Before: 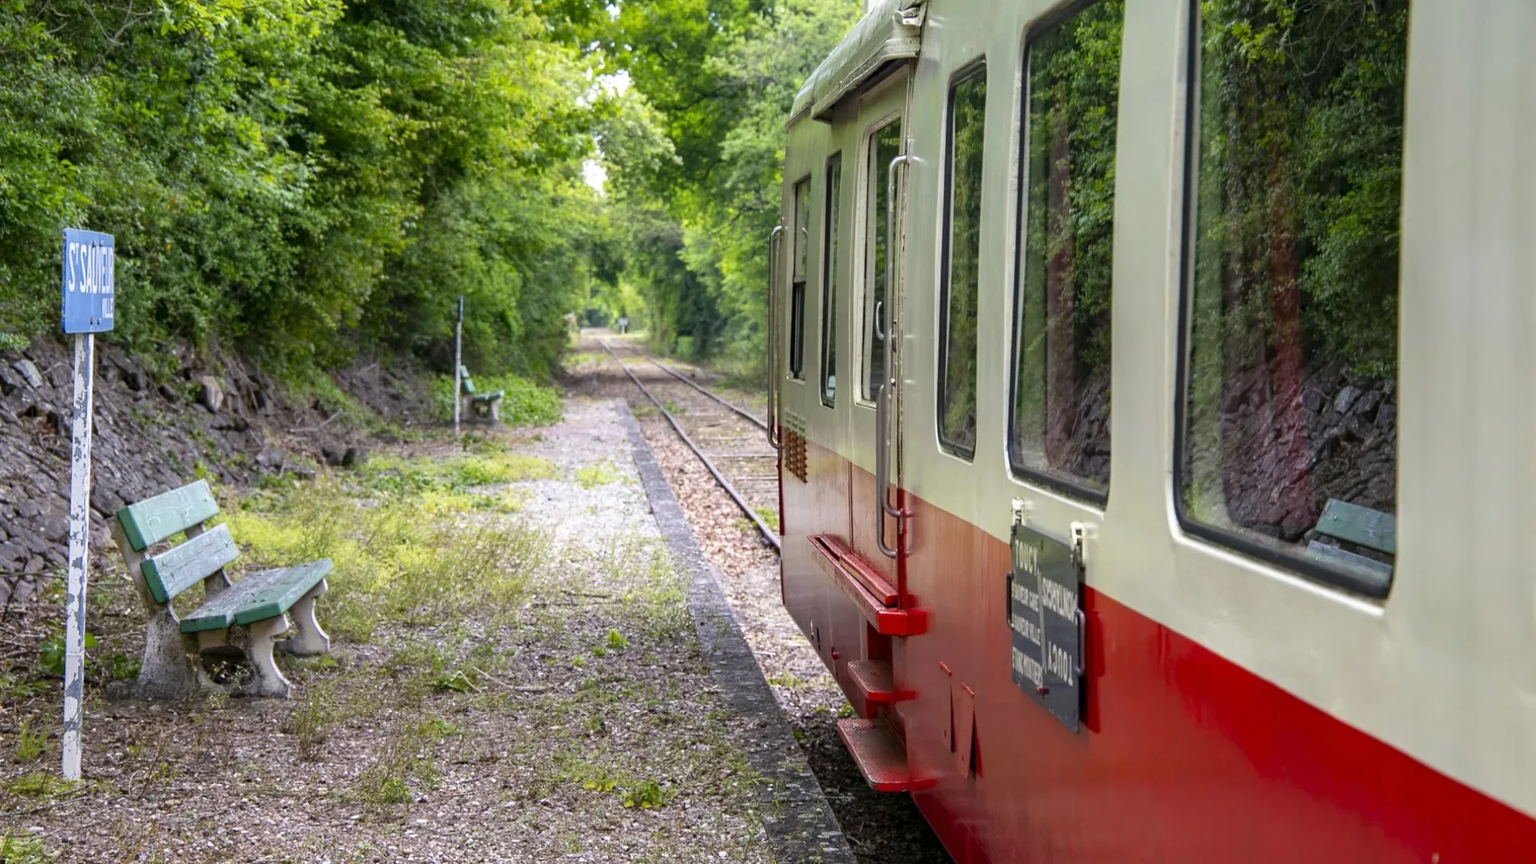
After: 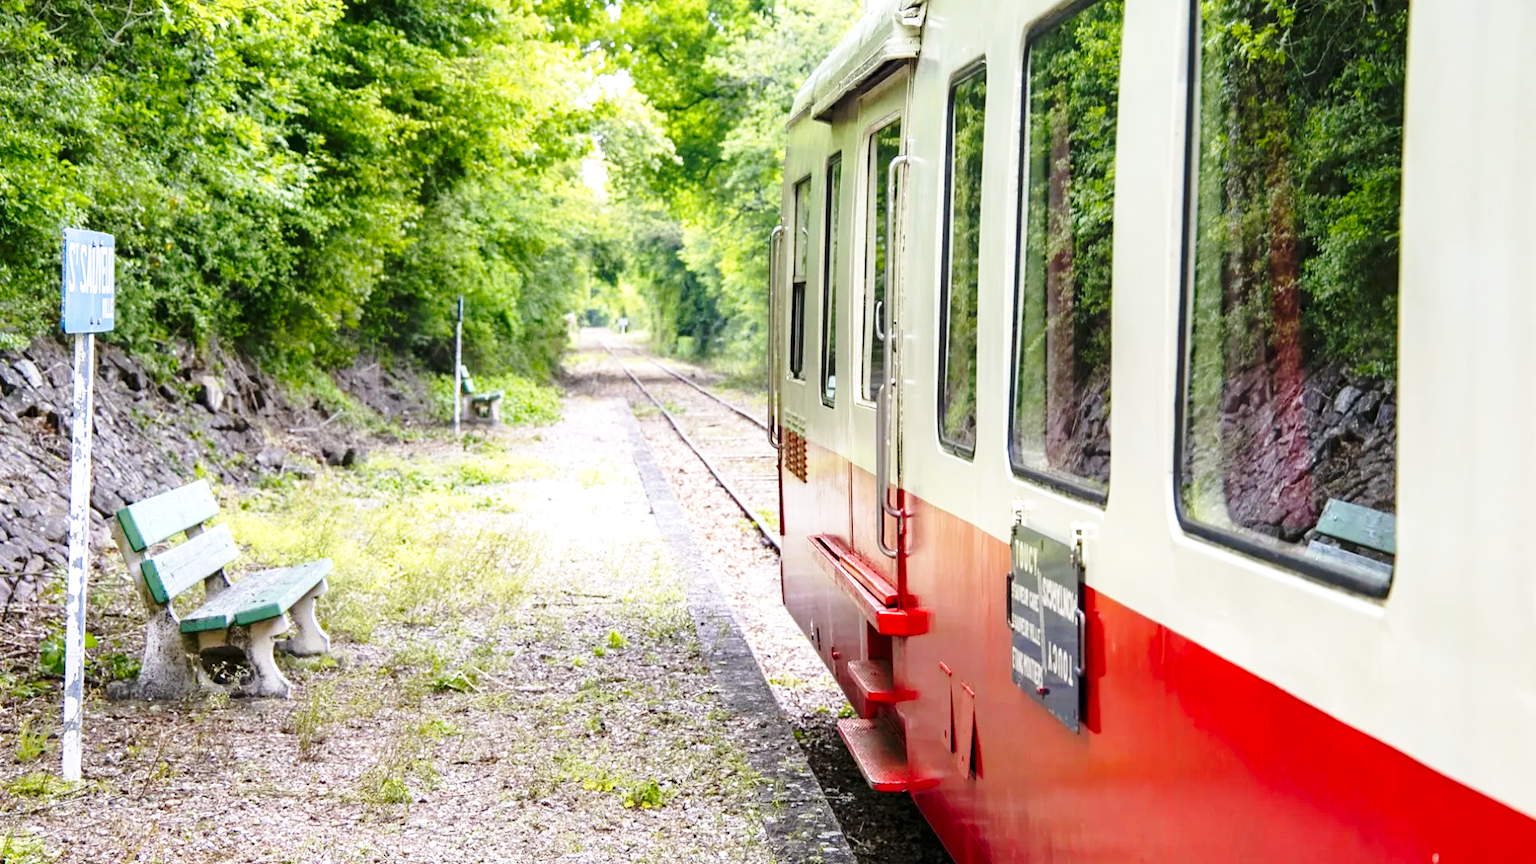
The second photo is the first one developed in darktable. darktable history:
base curve: curves: ch0 [(0, 0) (0.028, 0.03) (0.121, 0.232) (0.46, 0.748) (0.859, 0.968) (1, 1)], preserve colors none
exposure: exposure 0.496 EV, compensate highlight preservation false
